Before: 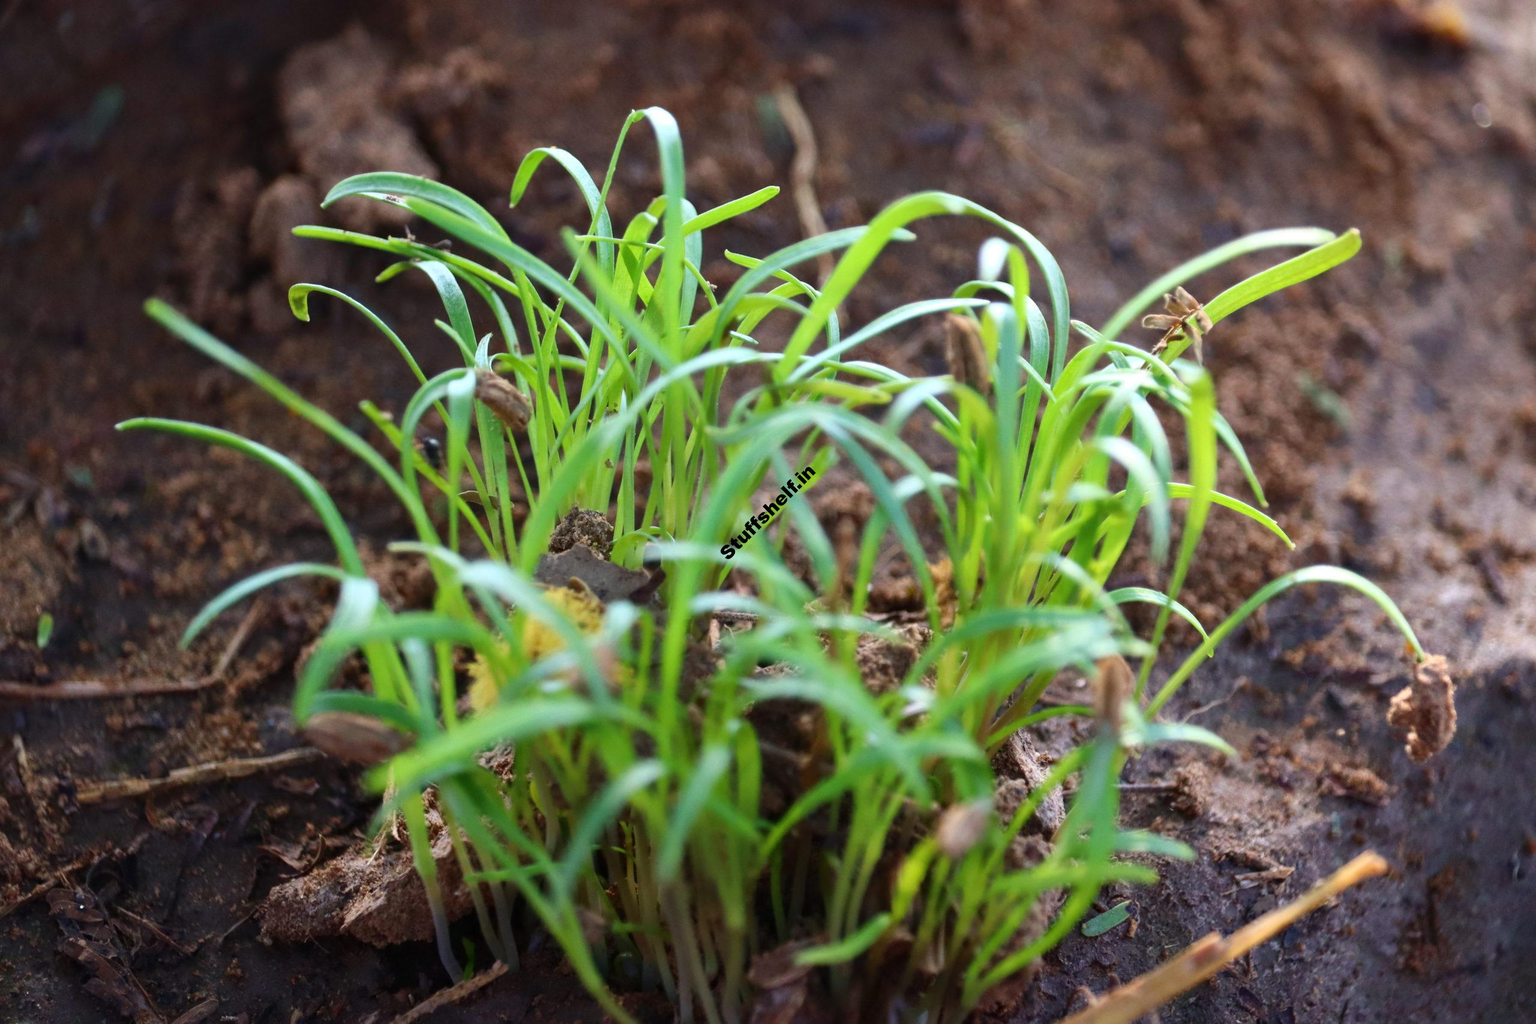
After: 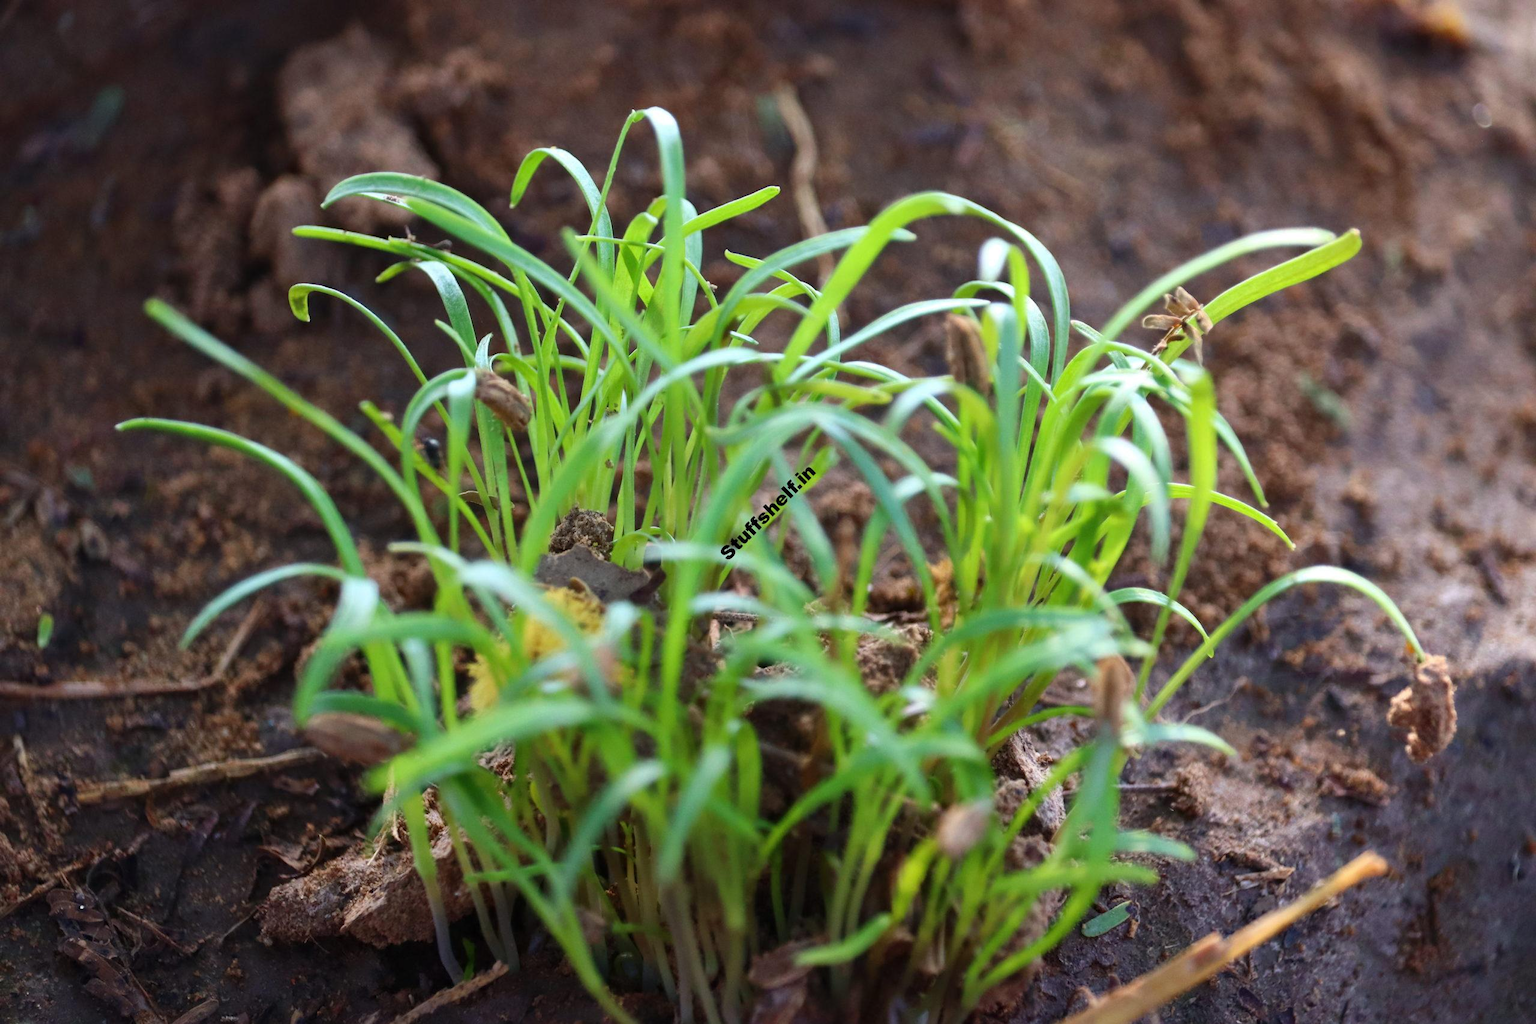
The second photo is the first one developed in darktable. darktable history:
shadows and highlights: radius 126.5, shadows 21.07, highlights -21.73, low approximation 0.01
